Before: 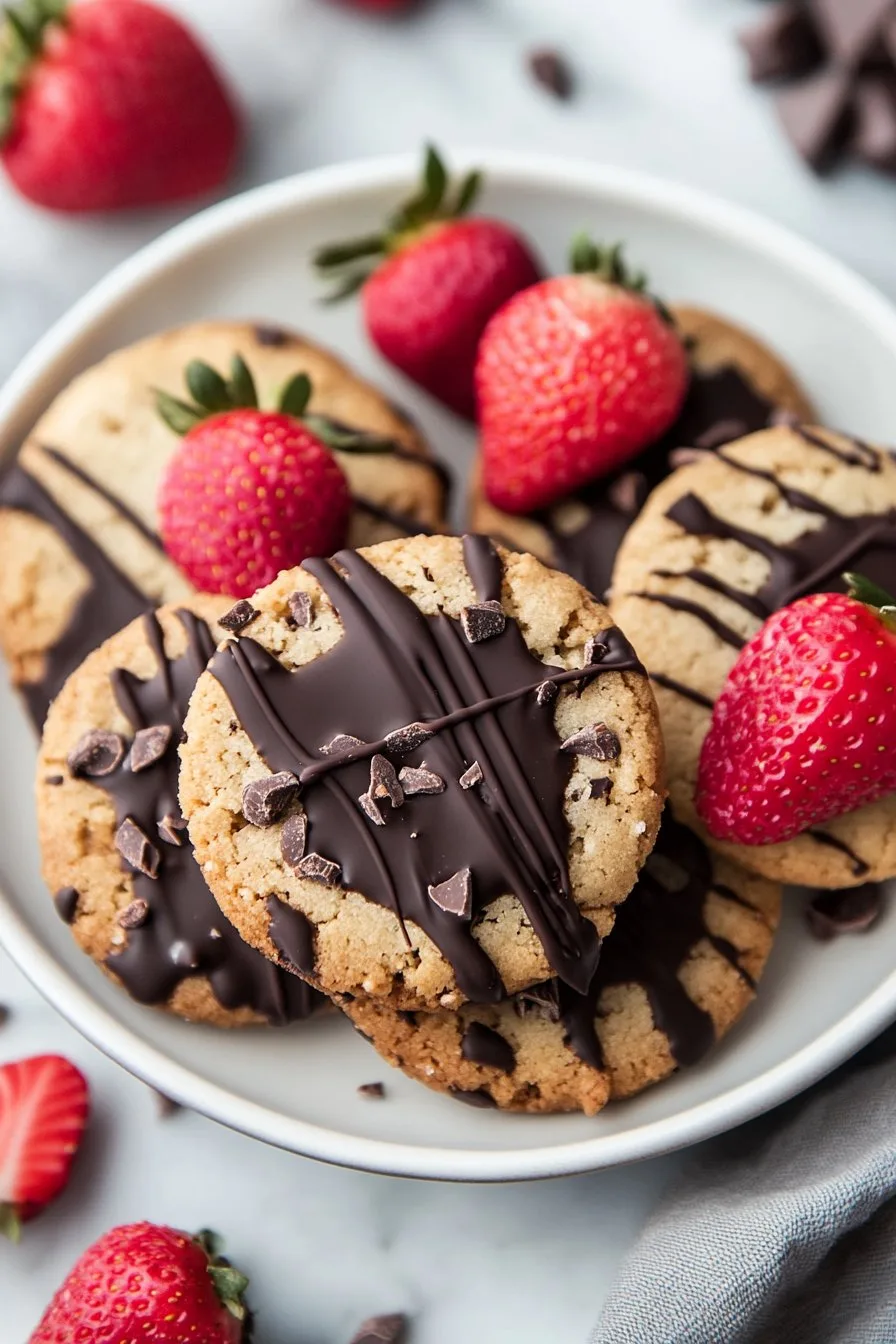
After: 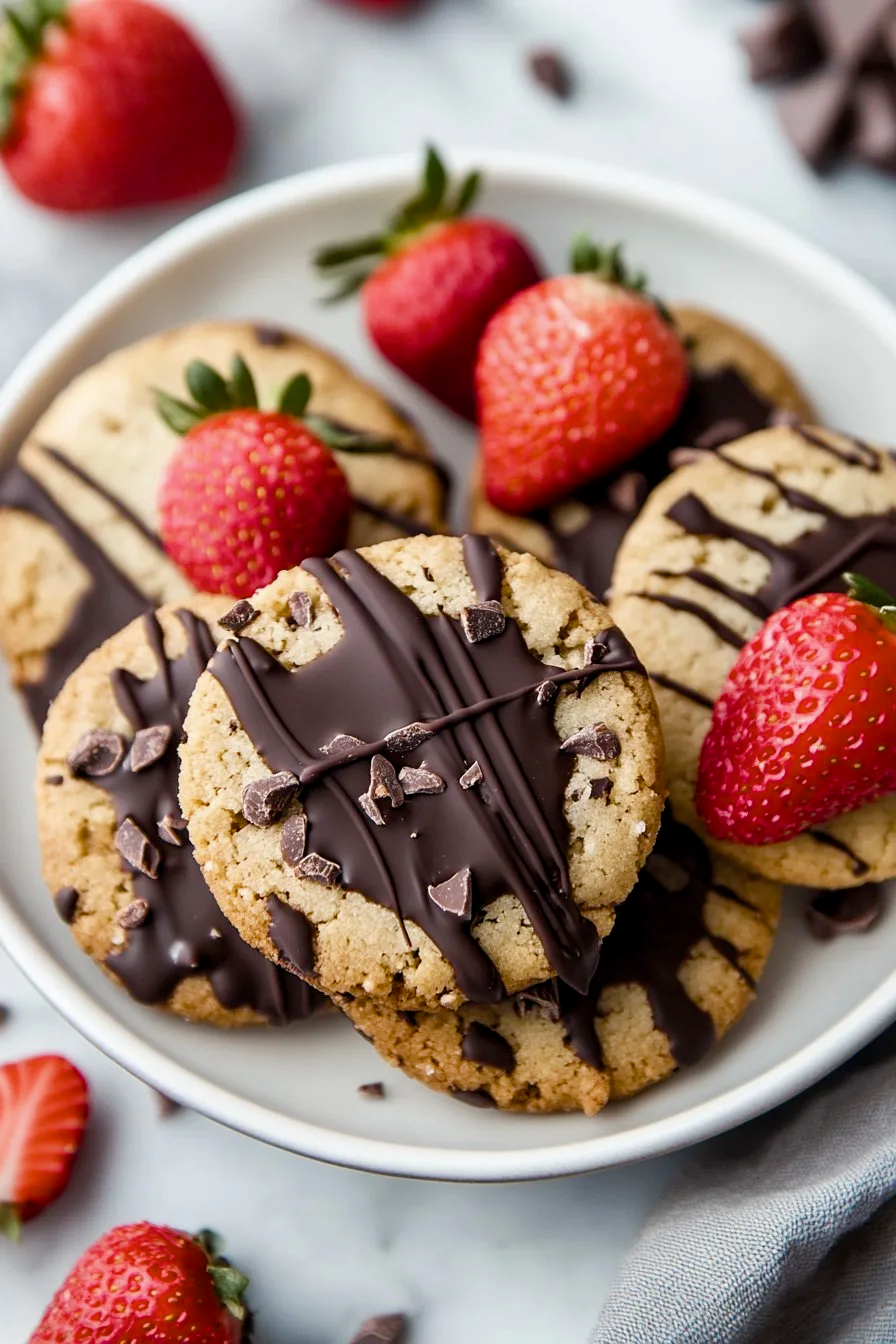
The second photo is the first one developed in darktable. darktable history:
exposure: black level correction 0.001, compensate exposure bias true, compensate highlight preservation false
color balance rgb: shadows lift › hue 86.92°, perceptual saturation grading › global saturation 20%, perceptual saturation grading › highlights -25.498%, perceptual saturation grading › shadows 24.589%, global vibrance 15.63%
color zones: curves: ch1 [(0.113, 0.438) (0.75, 0.5)]; ch2 [(0.12, 0.526) (0.75, 0.5)]
